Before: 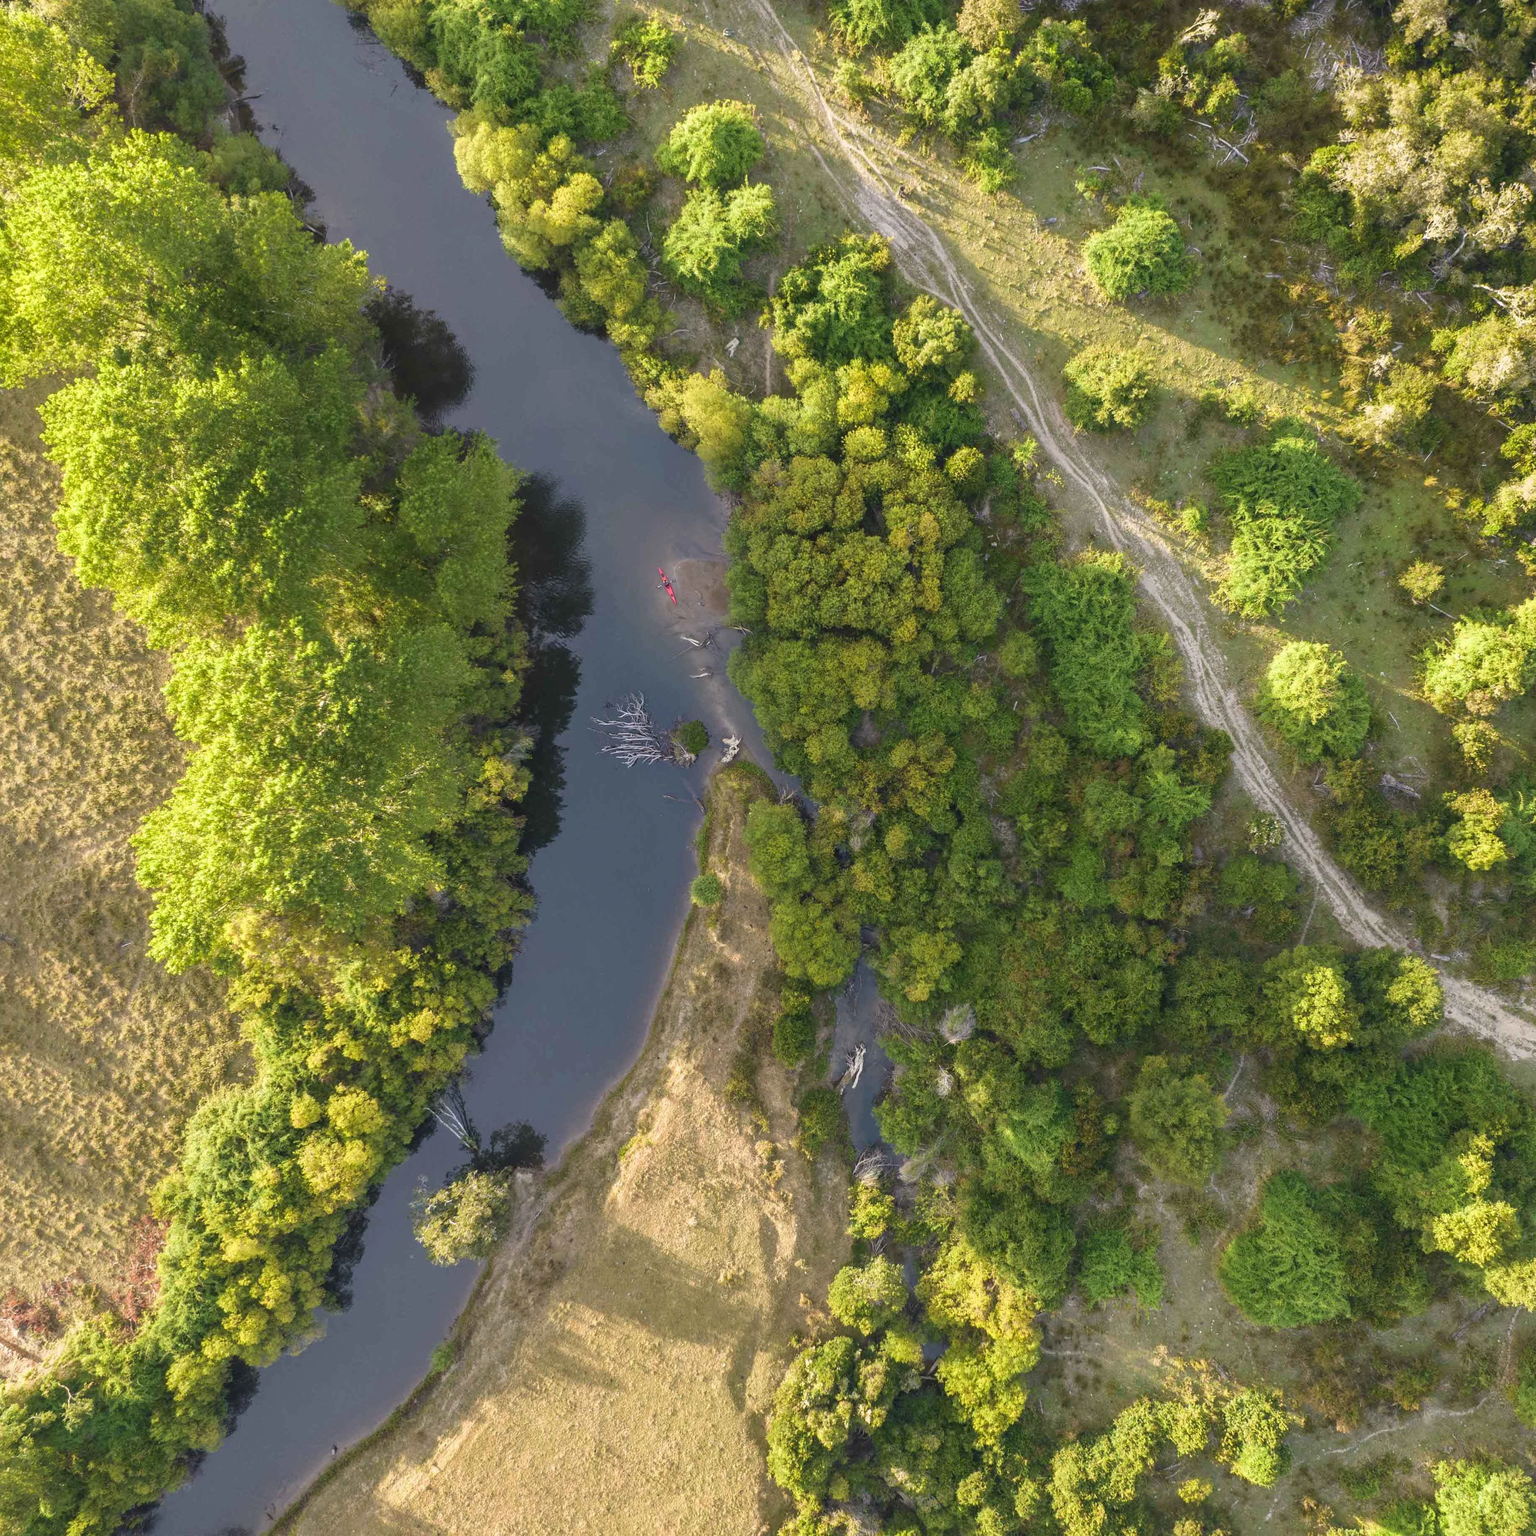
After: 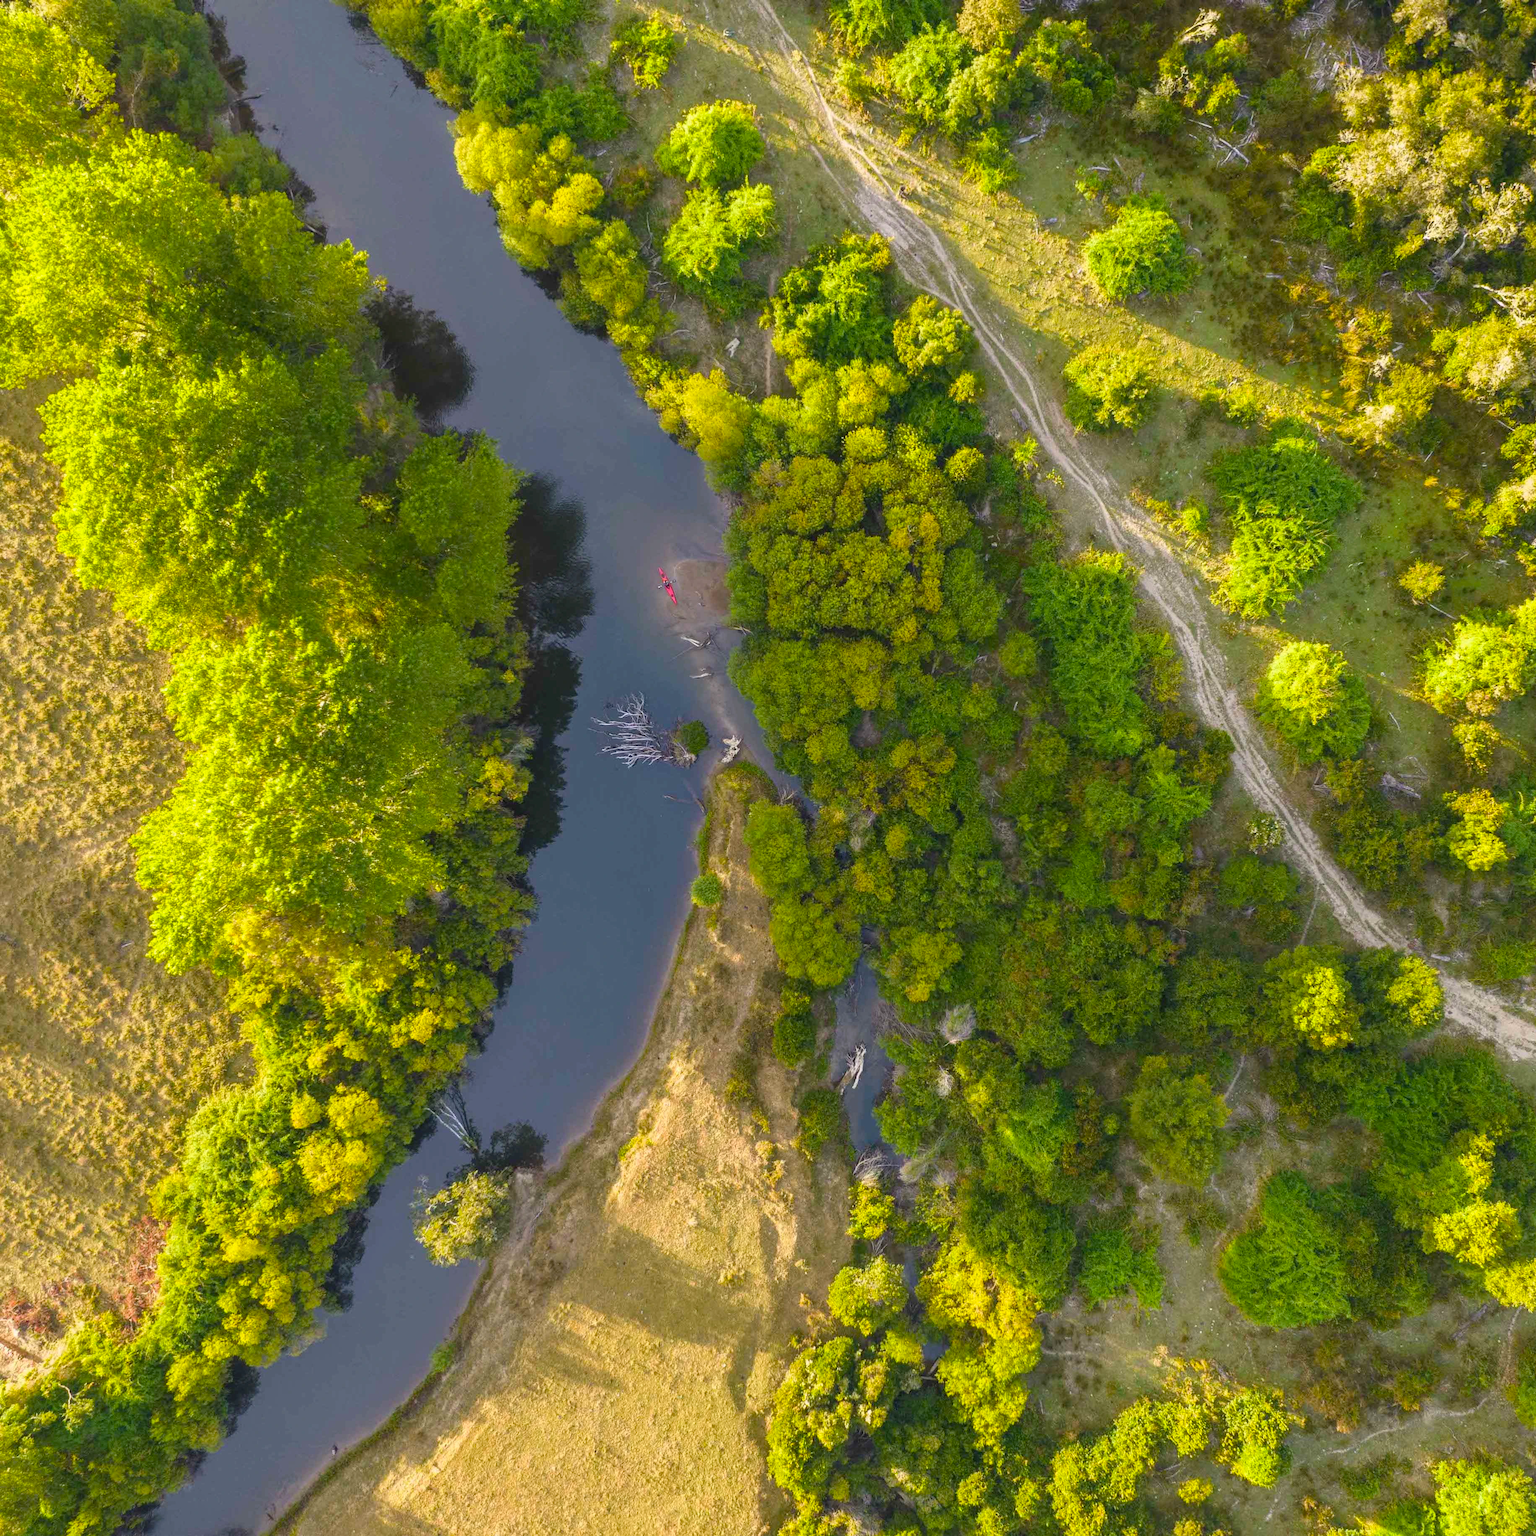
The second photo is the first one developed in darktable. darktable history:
color balance rgb: linear chroma grading › global chroma 14.625%, perceptual saturation grading › global saturation 18.169%, global vibrance 14.477%
